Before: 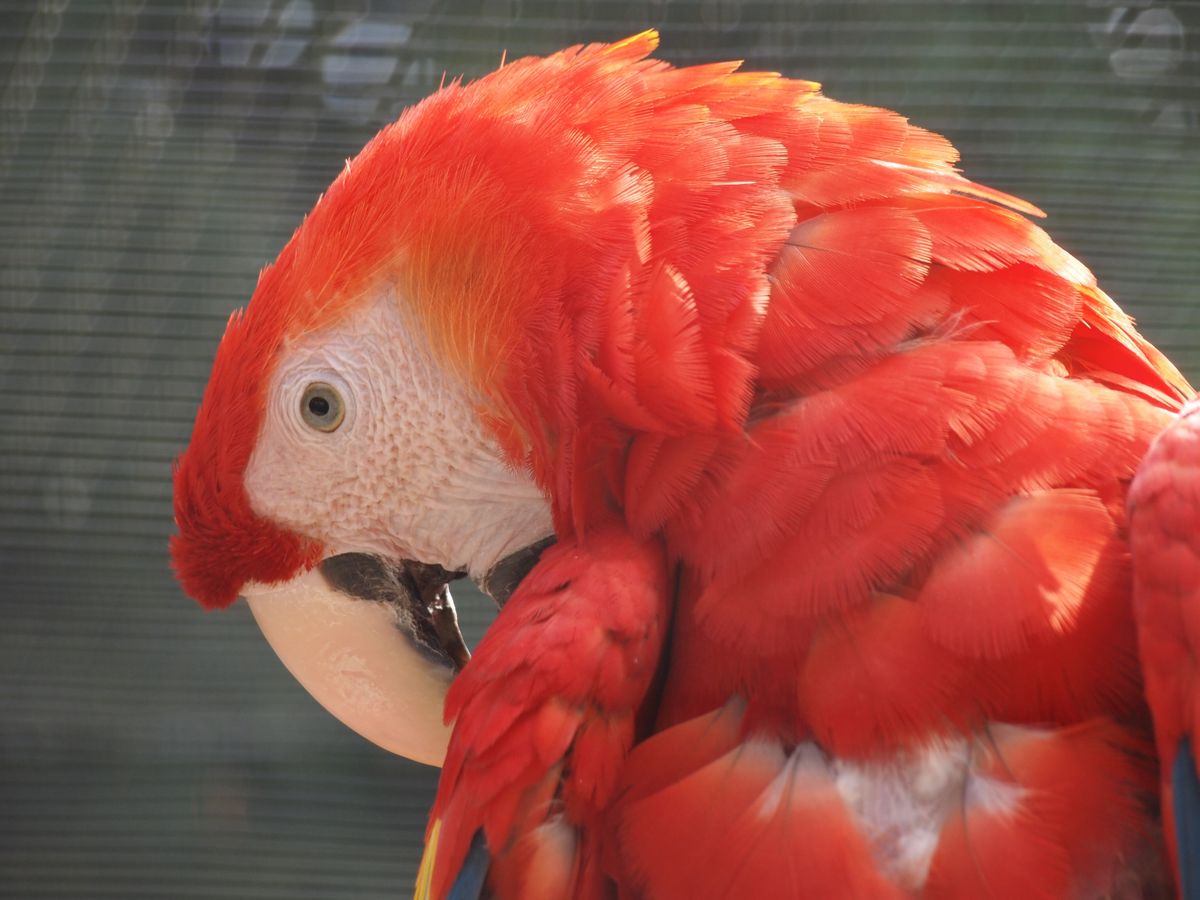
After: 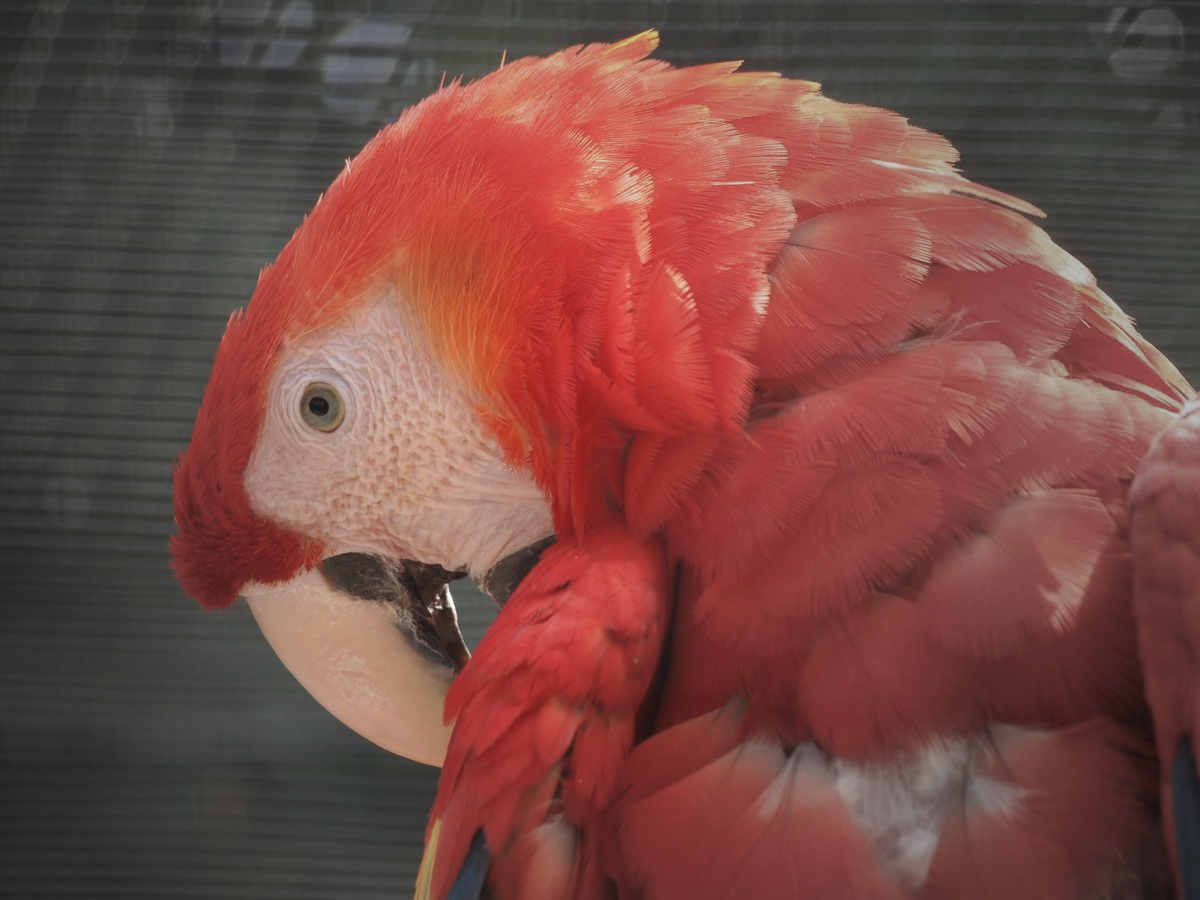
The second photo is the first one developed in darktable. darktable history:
vignetting: fall-off start 16.37%, fall-off radius 101.09%, center (-0.147, 0.014), width/height ratio 0.722
